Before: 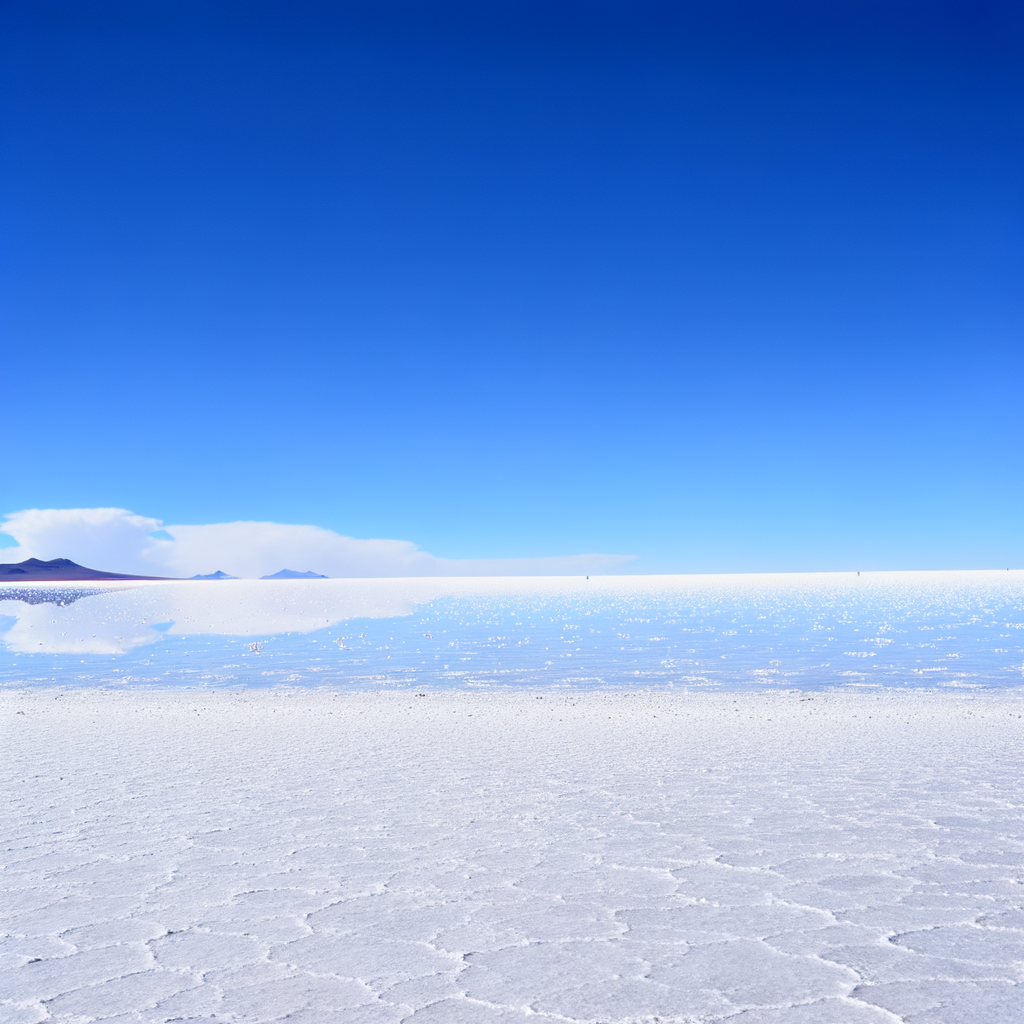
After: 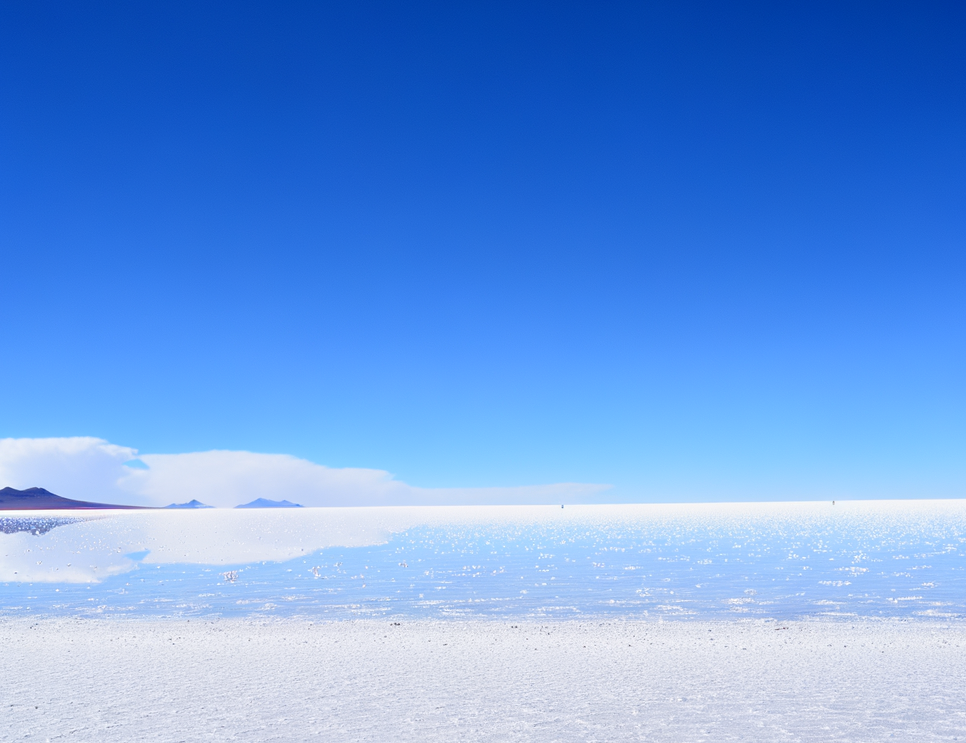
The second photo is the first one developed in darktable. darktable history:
crop: left 2.507%, top 7.014%, right 3.143%, bottom 20.356%
